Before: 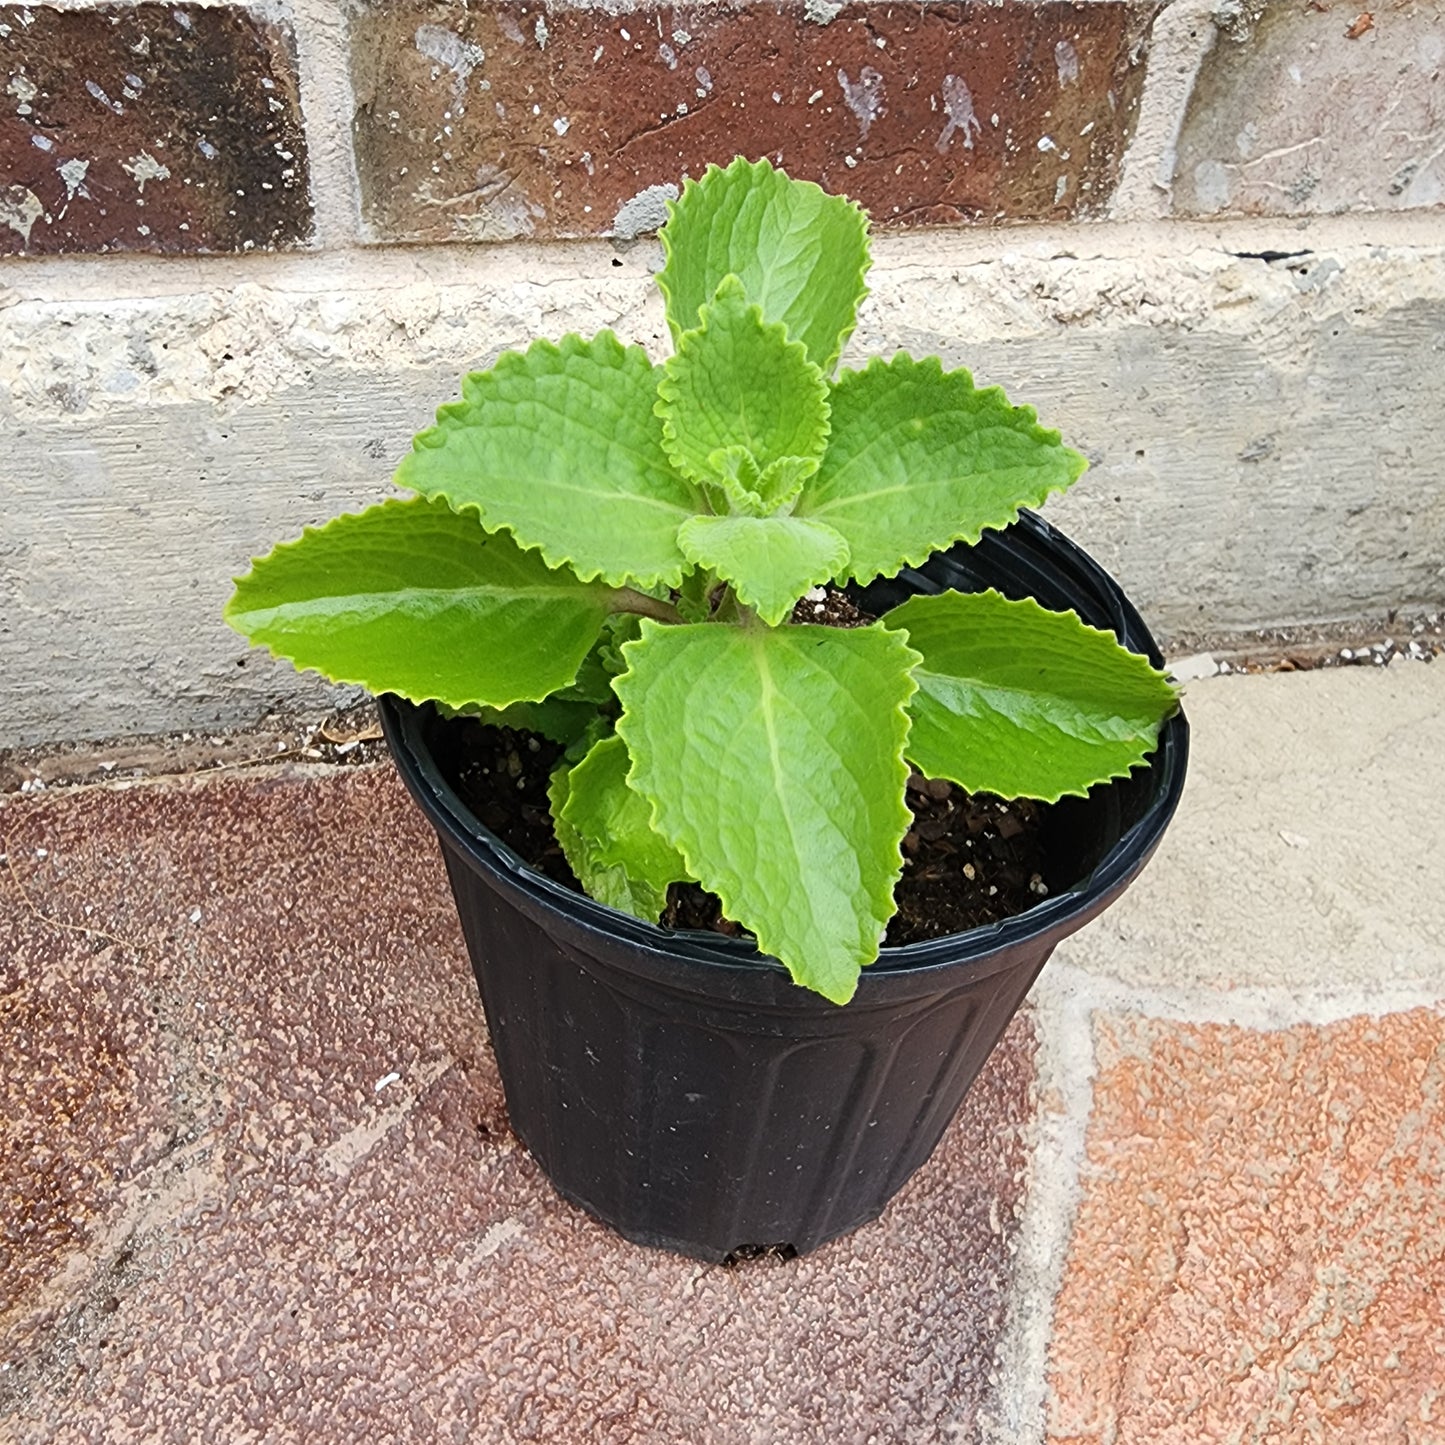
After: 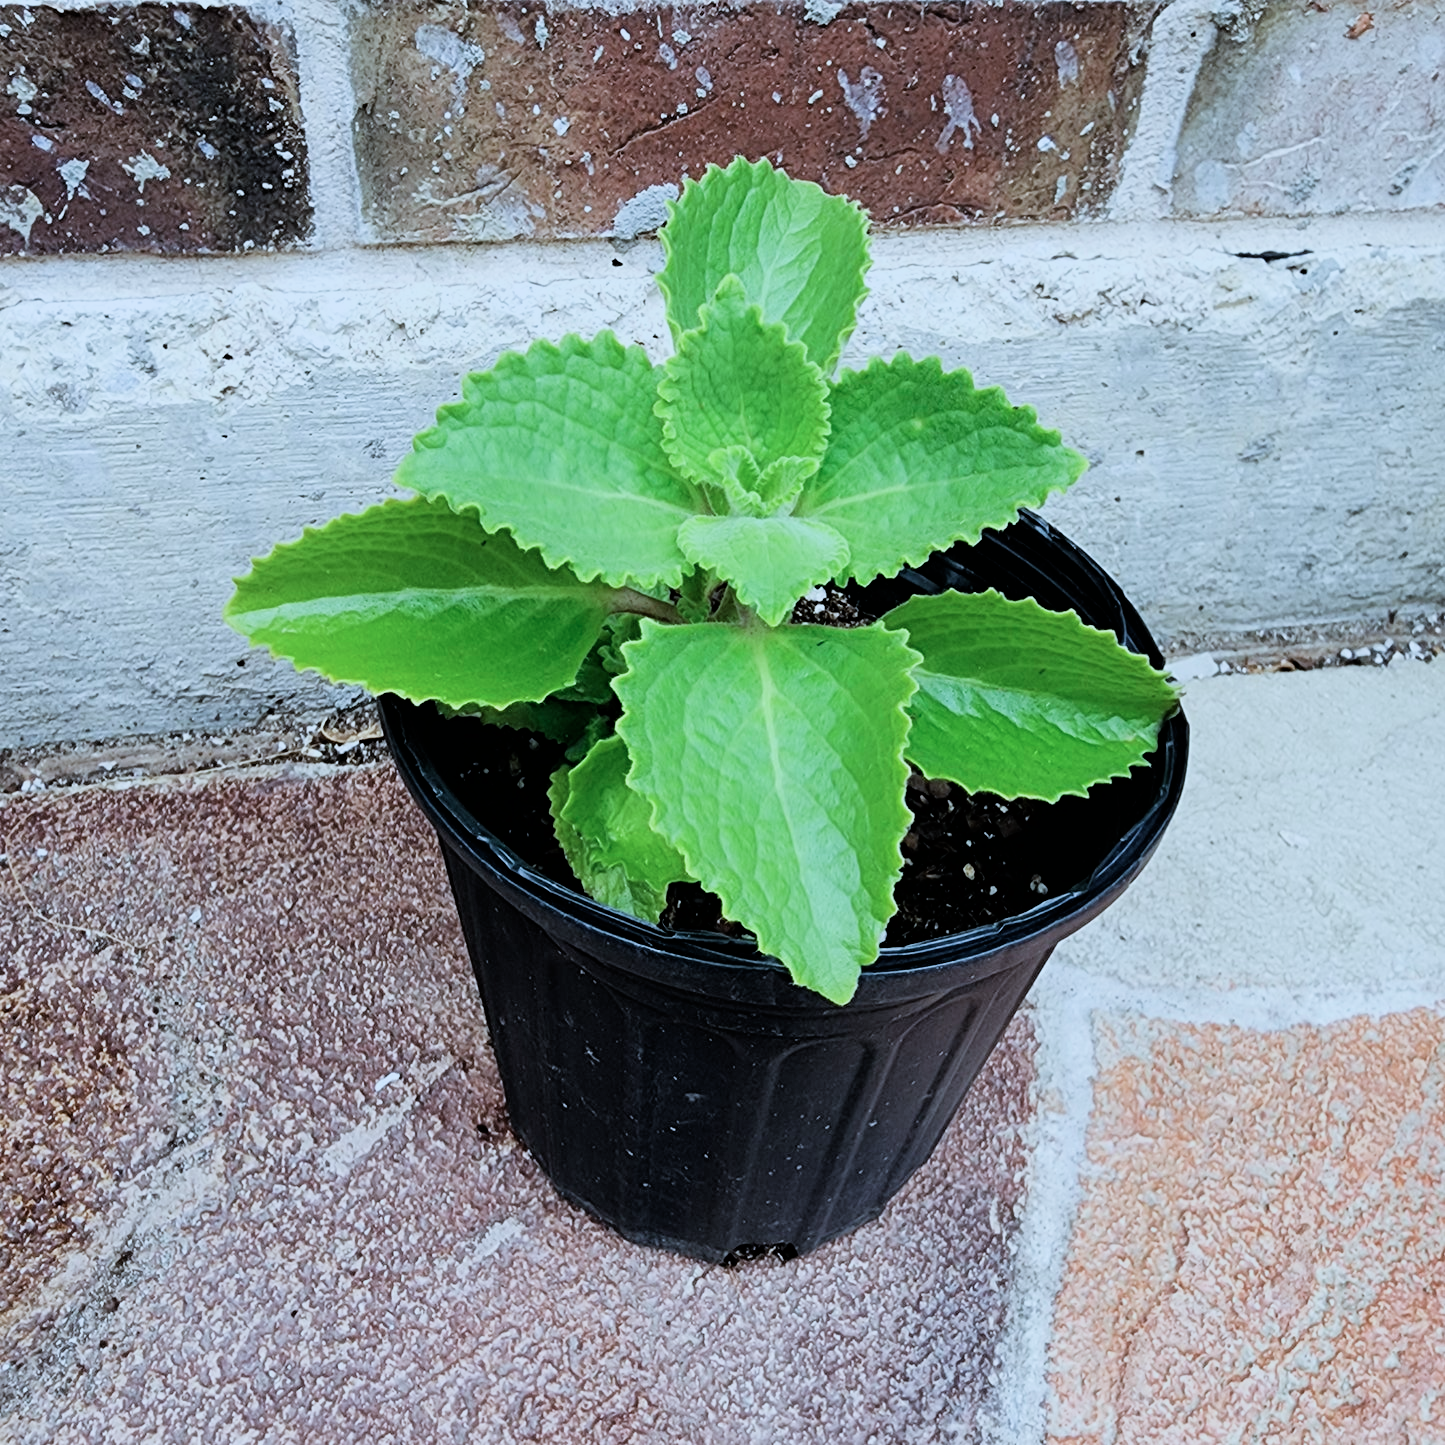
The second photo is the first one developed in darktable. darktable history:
color calibration: x 0.396, y 0.386, temperature 3669 K
filmic rgb: black relative exposure -5 EV, white relative exposure 3.5 EV, hardness 3.19, contrast 1.2, highlights saturation mix -30%
